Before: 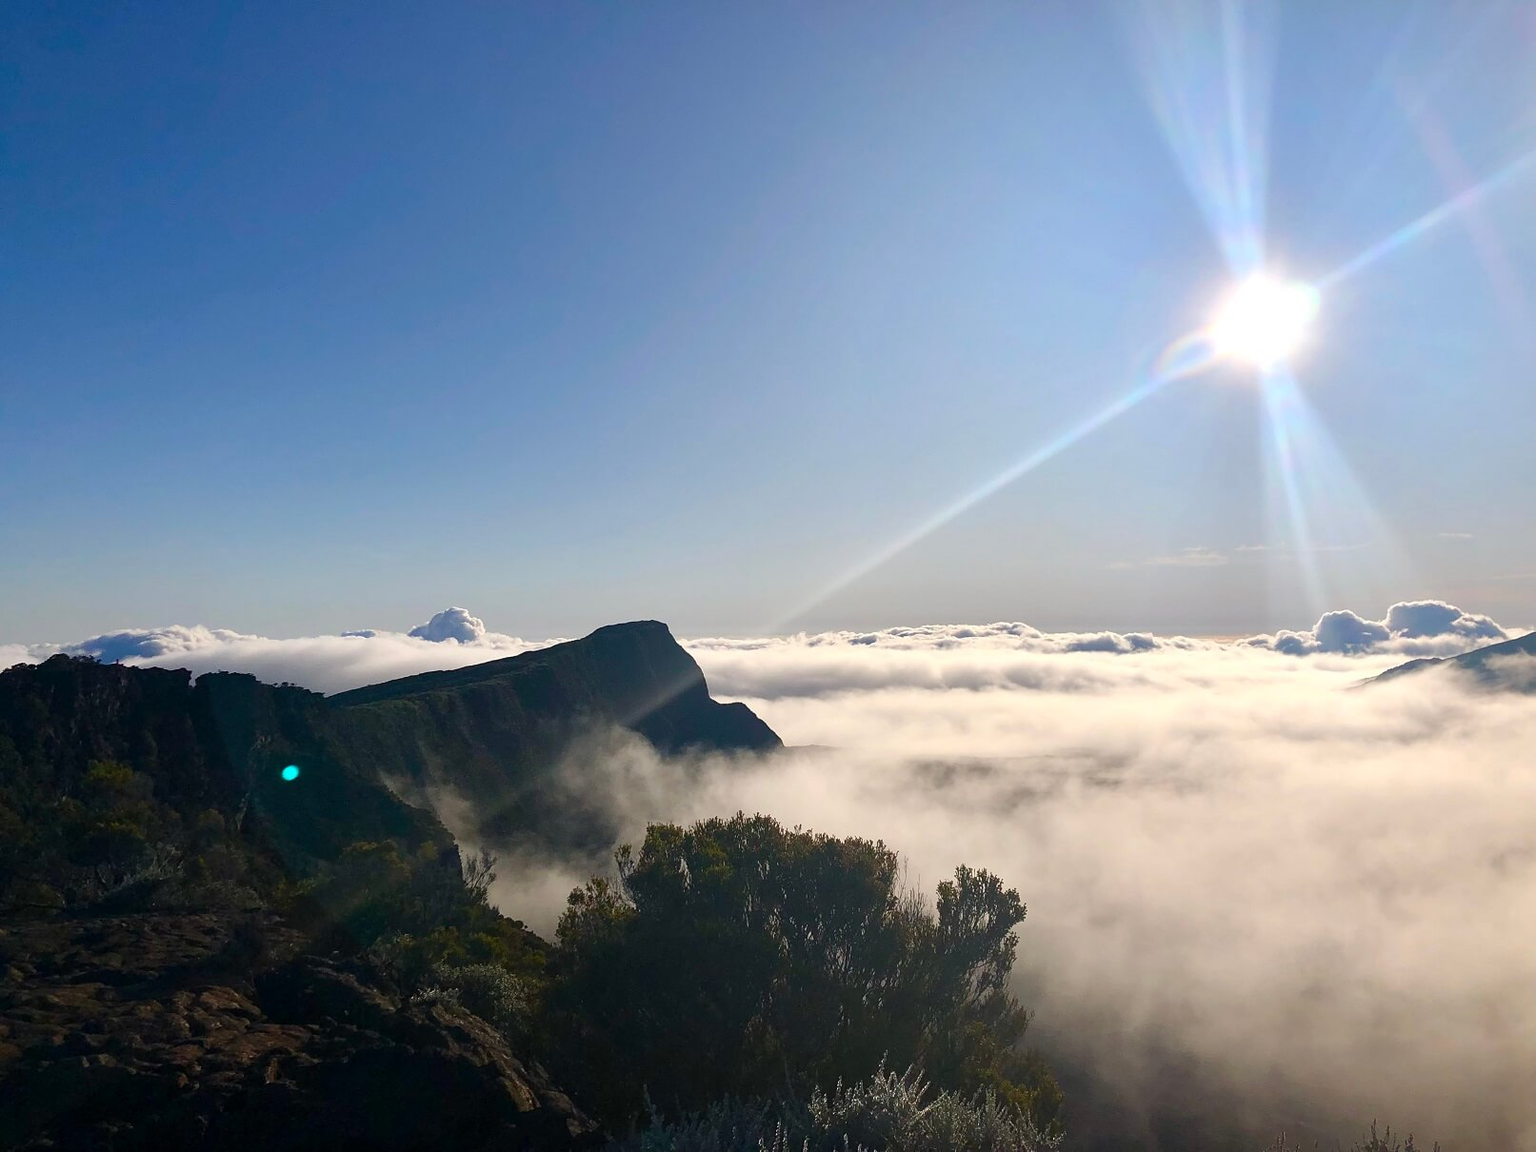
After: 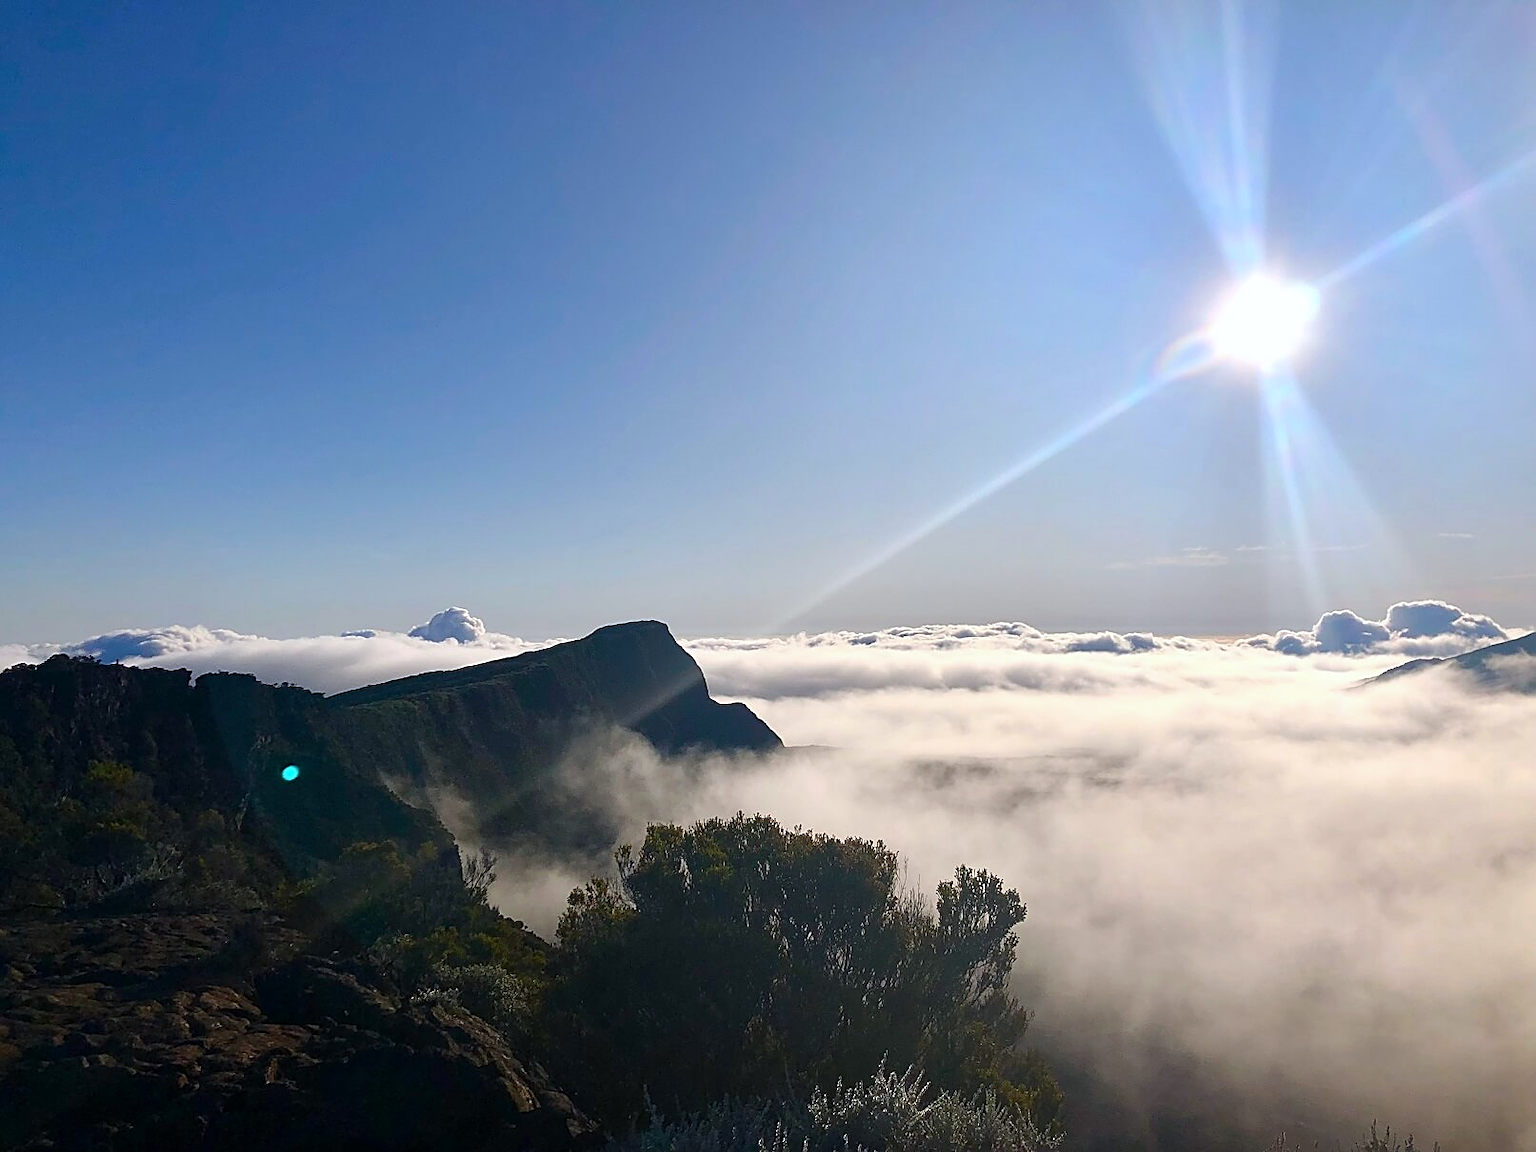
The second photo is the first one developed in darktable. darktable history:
sharpen: on, module defaults
white balance: red 0.983, blue 1.036
